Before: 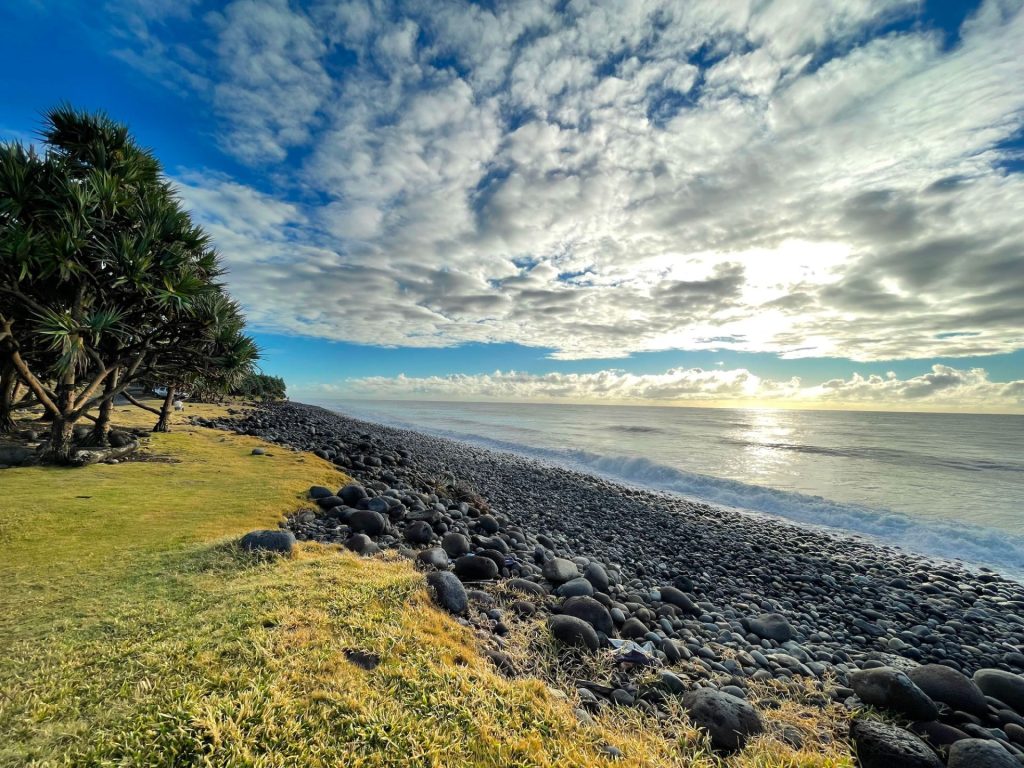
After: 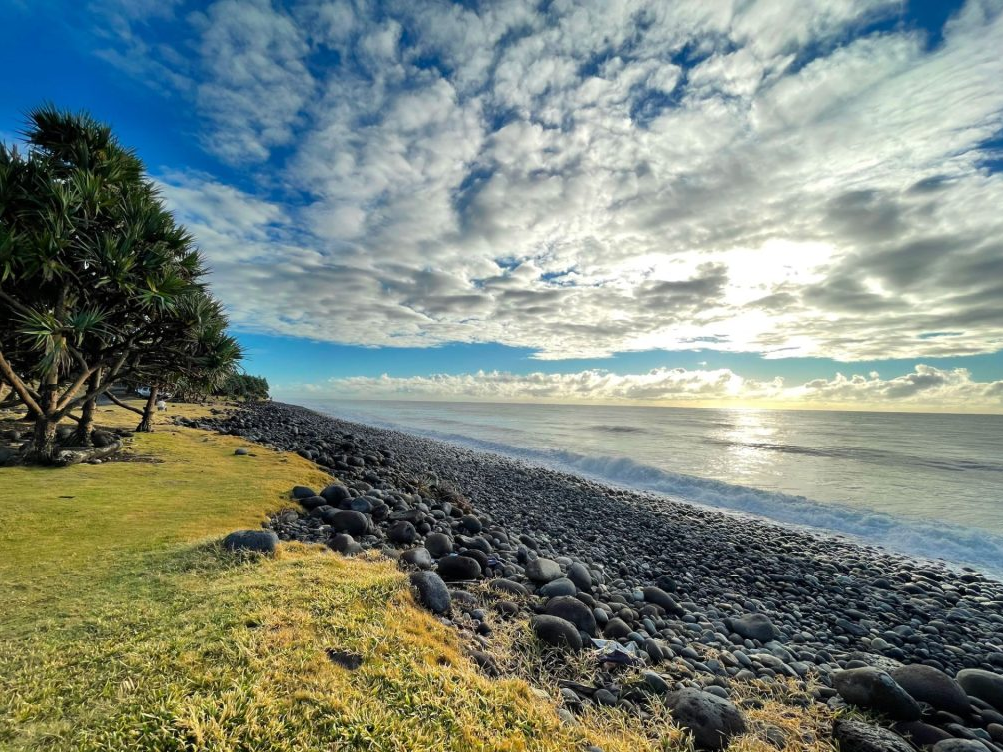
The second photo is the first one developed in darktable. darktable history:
exposure: compensate highlight preservation false
crop: left 1.736%, right 0.28%, bottom 1.975%
